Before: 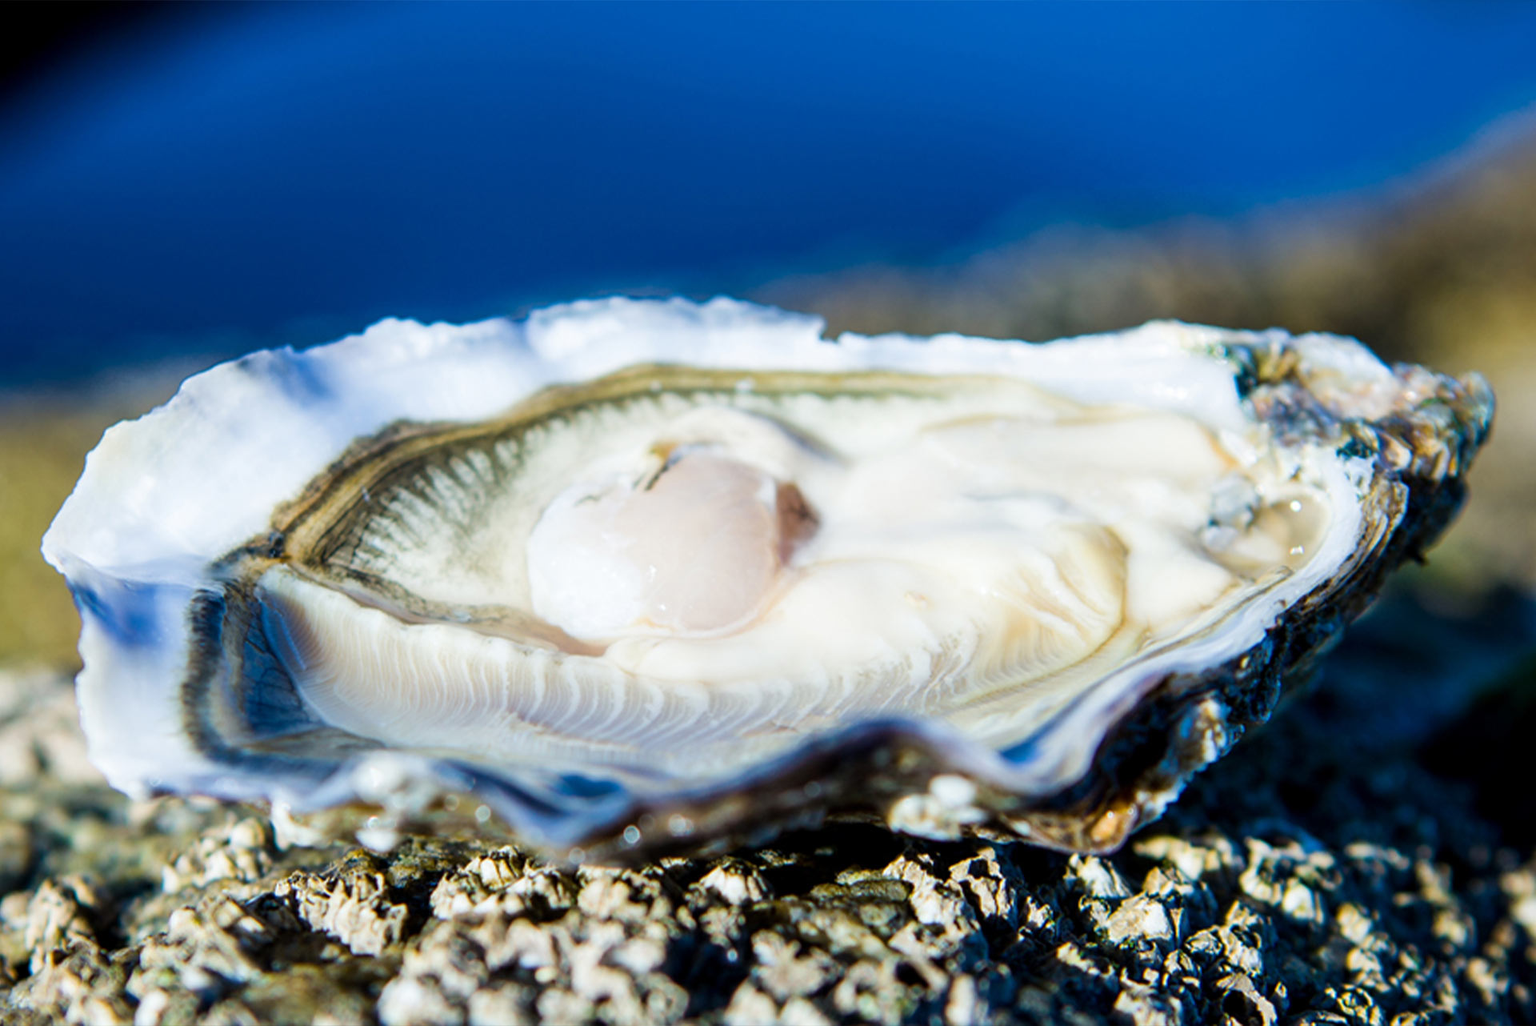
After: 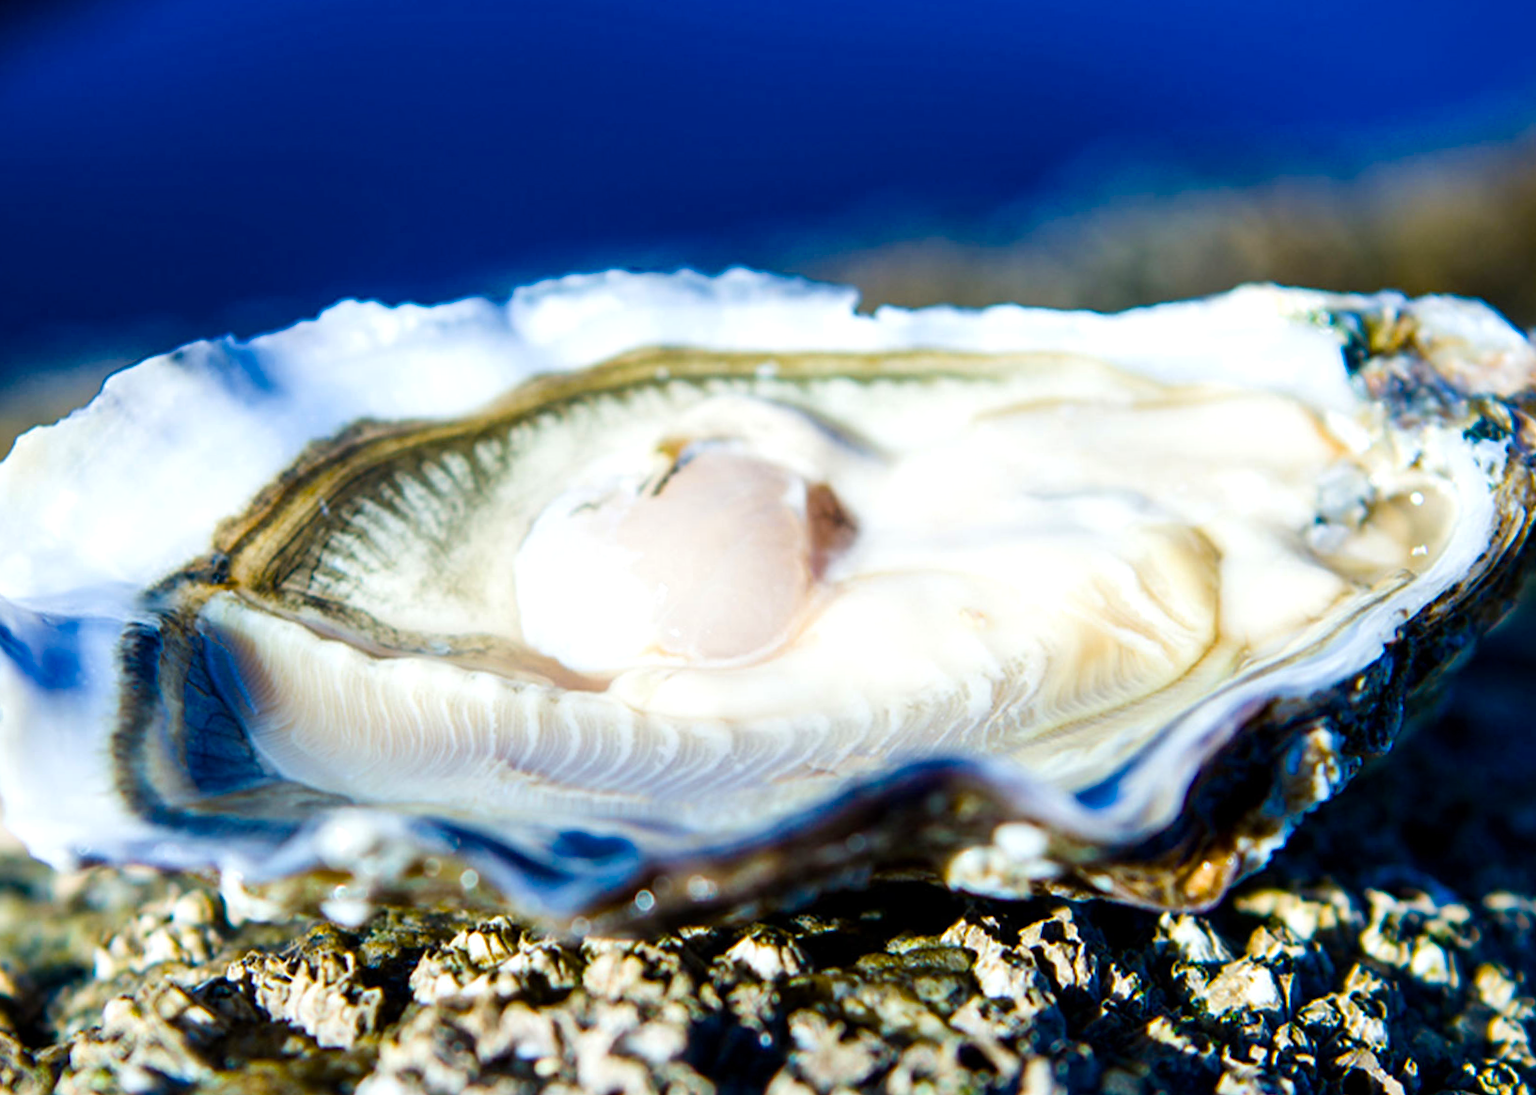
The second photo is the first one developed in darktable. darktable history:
crop: left 6.446%, top 8.188%, right 9.538%, bottom 3.548%
rotate and perspective: rotation -1.17°, automatic cropping off
color balance rgb: linear chroma grading › shadows 16%, perceptual saturation grading › global saturation 8%, perceptual saturation grading › shadows 4%, perceptual brilliance grading › global brilliance 2%, perceptual brilliance grading › highlights 8%, perceptual brilliance grading › shadows -4%, global vibrance 16%, saturation formula JzAzBz (2021)
